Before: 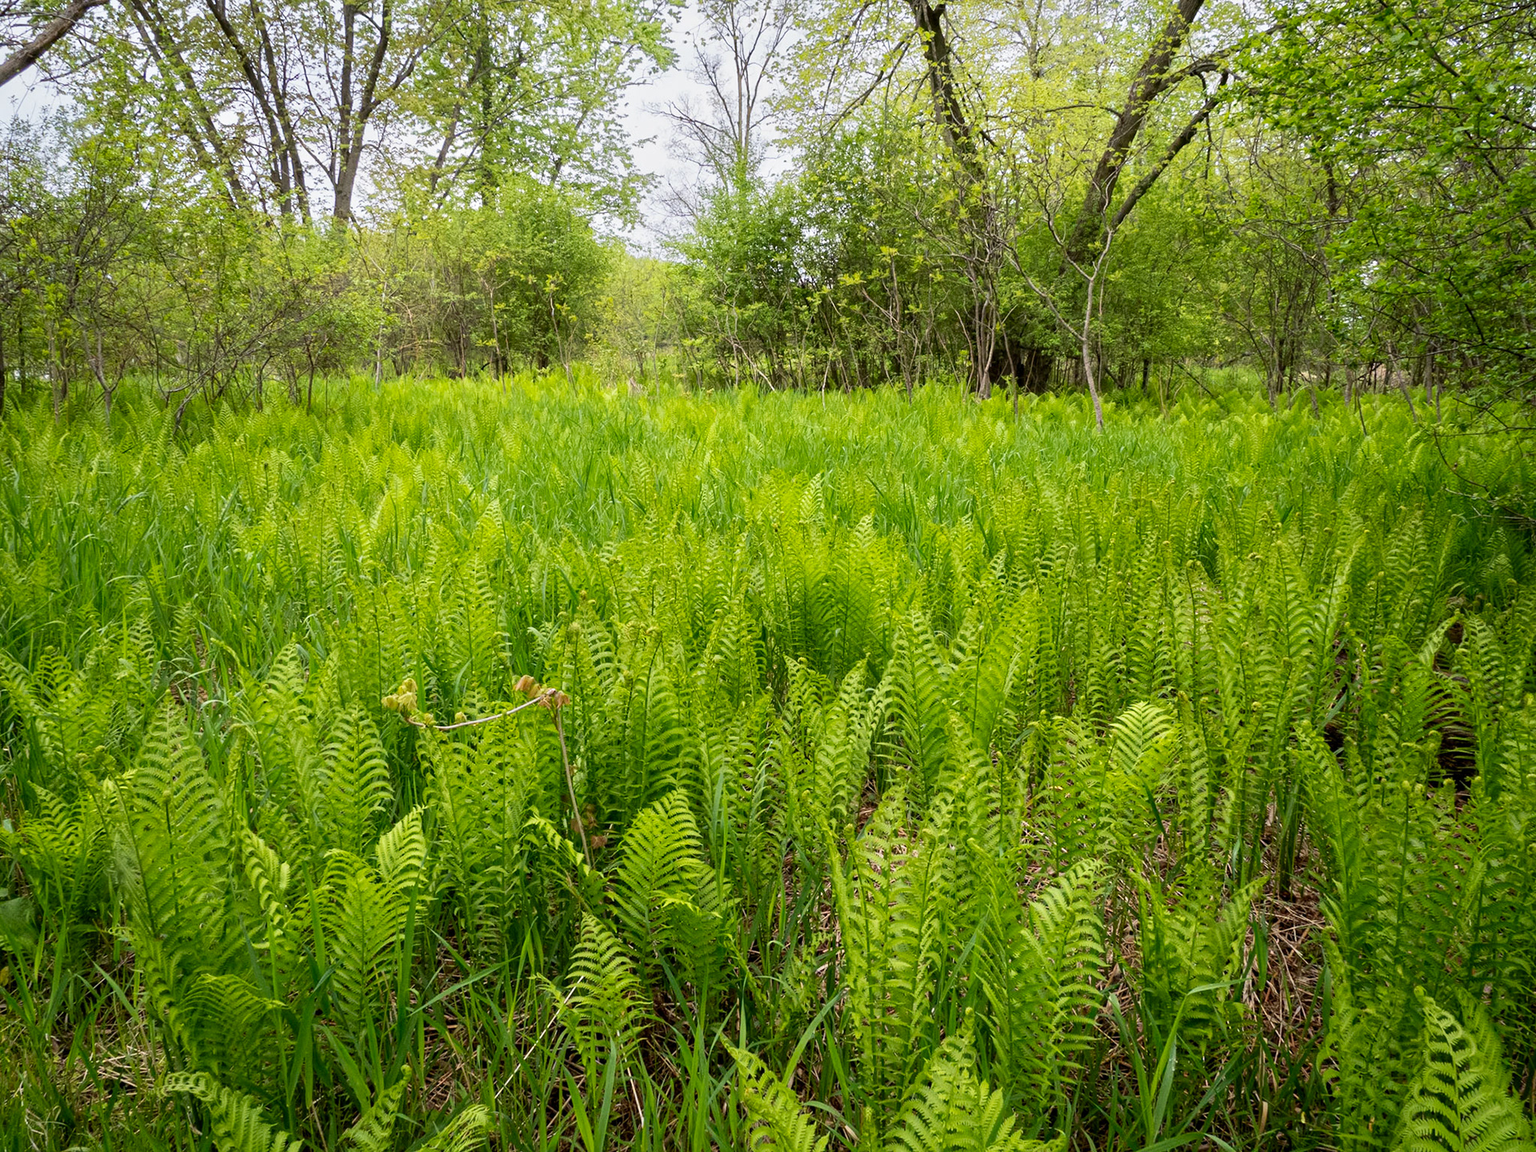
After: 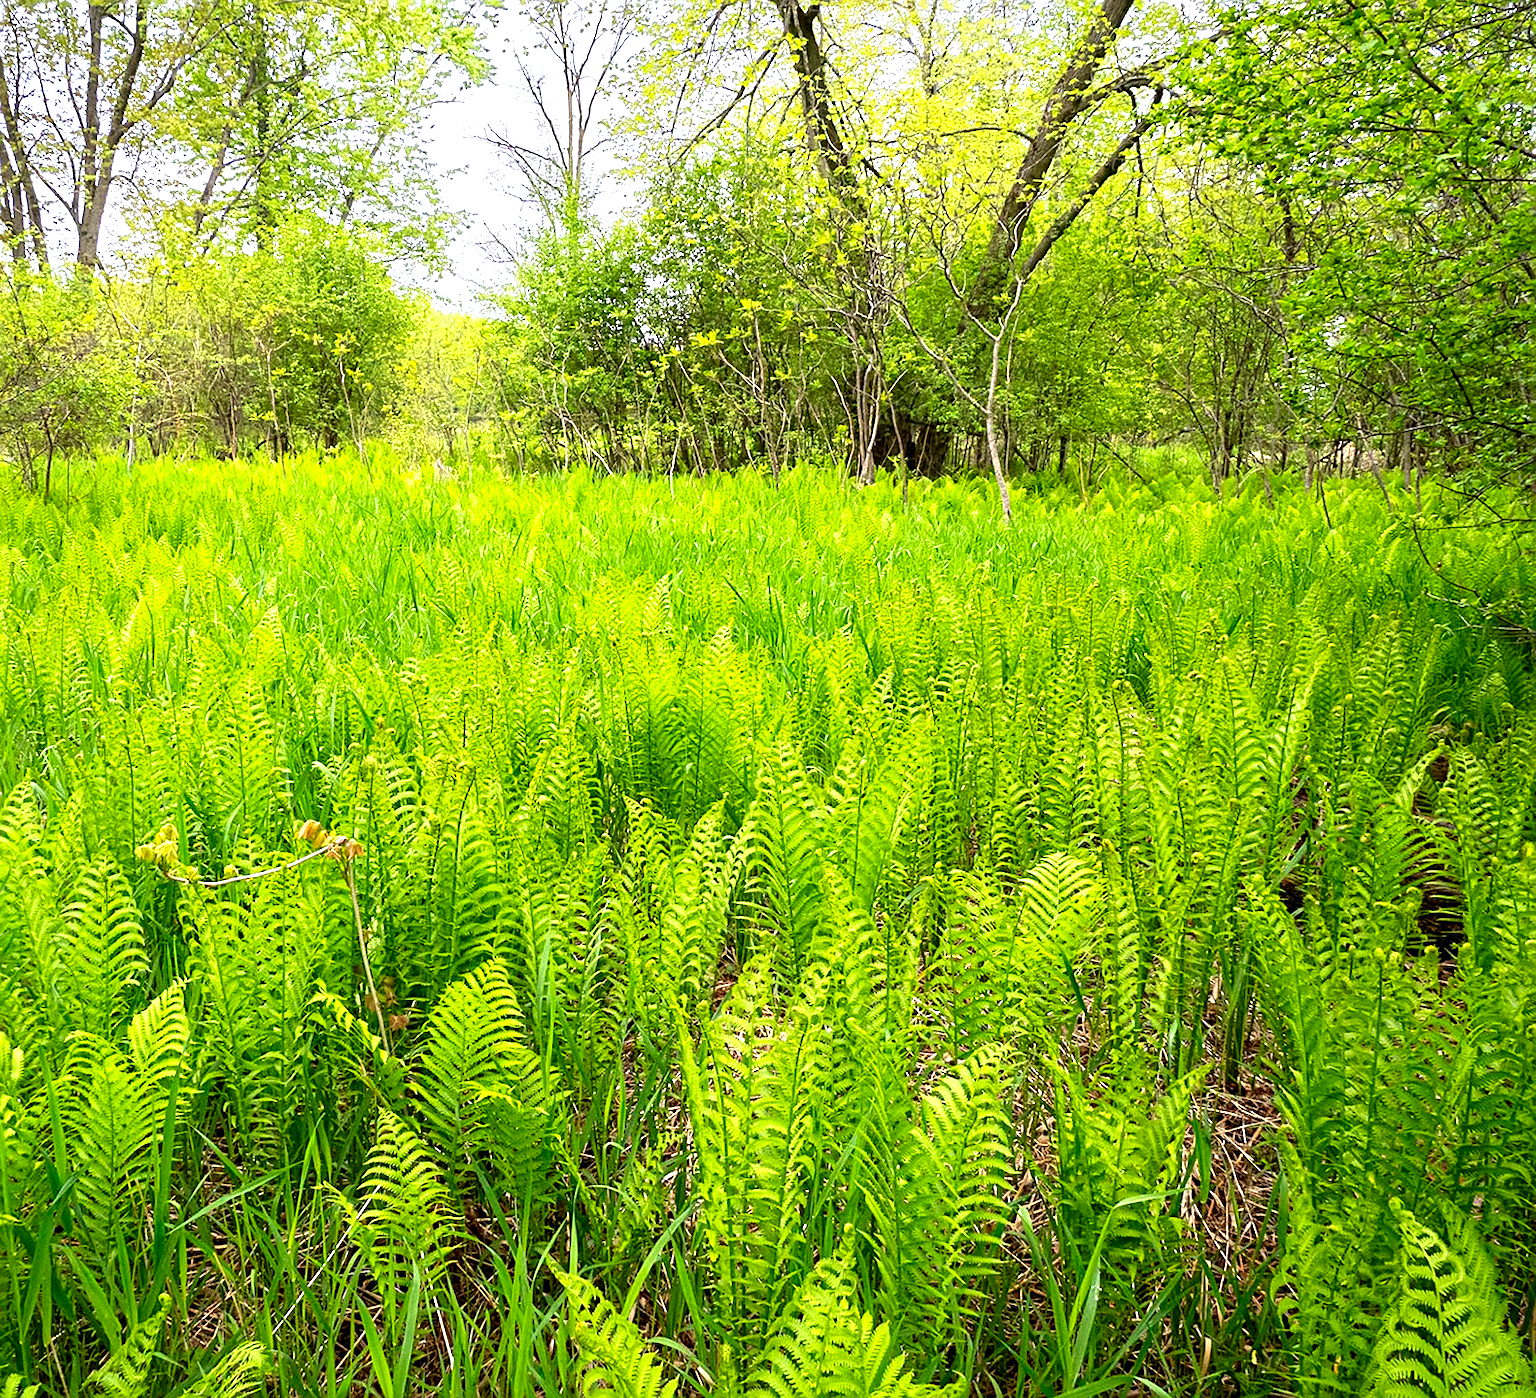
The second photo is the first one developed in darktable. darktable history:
sharpen: on, module defaults
exposure: black level correction 0, exposure 0.929 EV, compensate exposure bias true, compensate highlight preservation false
crop: left 17.652%, bottom 0.044%
contrast brightness saturation: saturation 0.184
